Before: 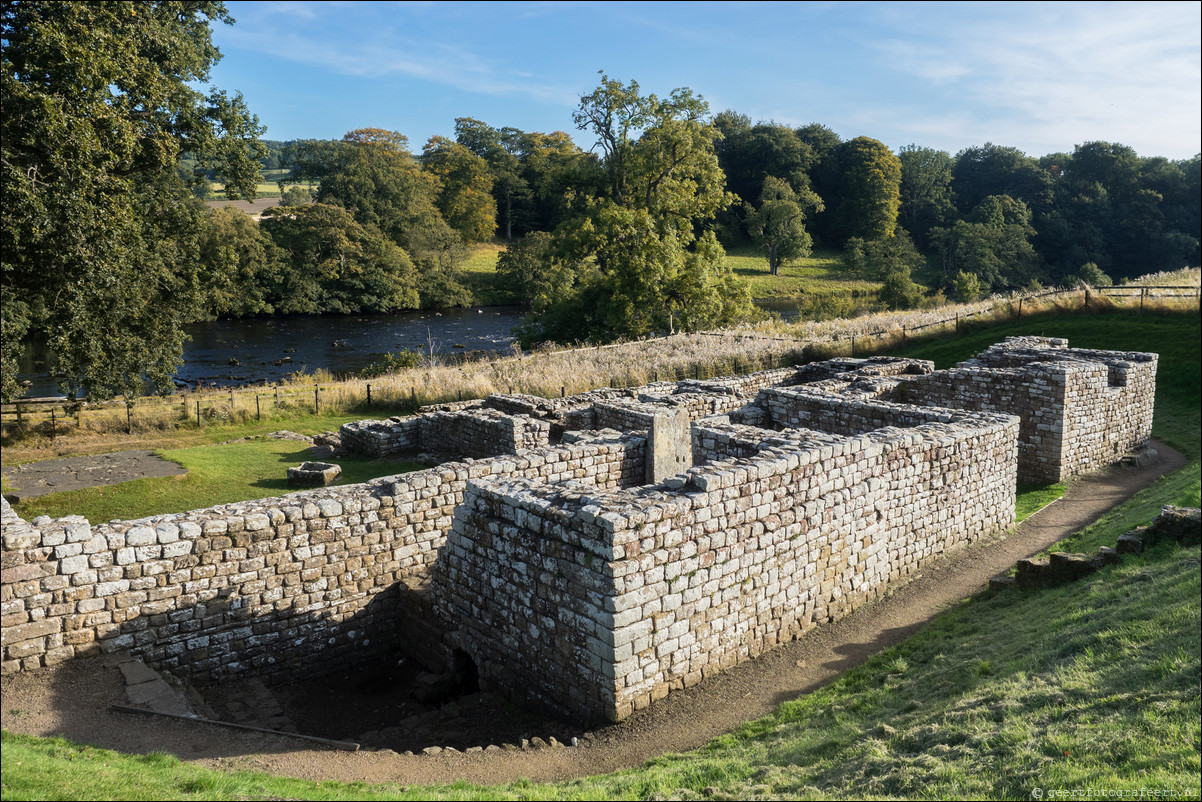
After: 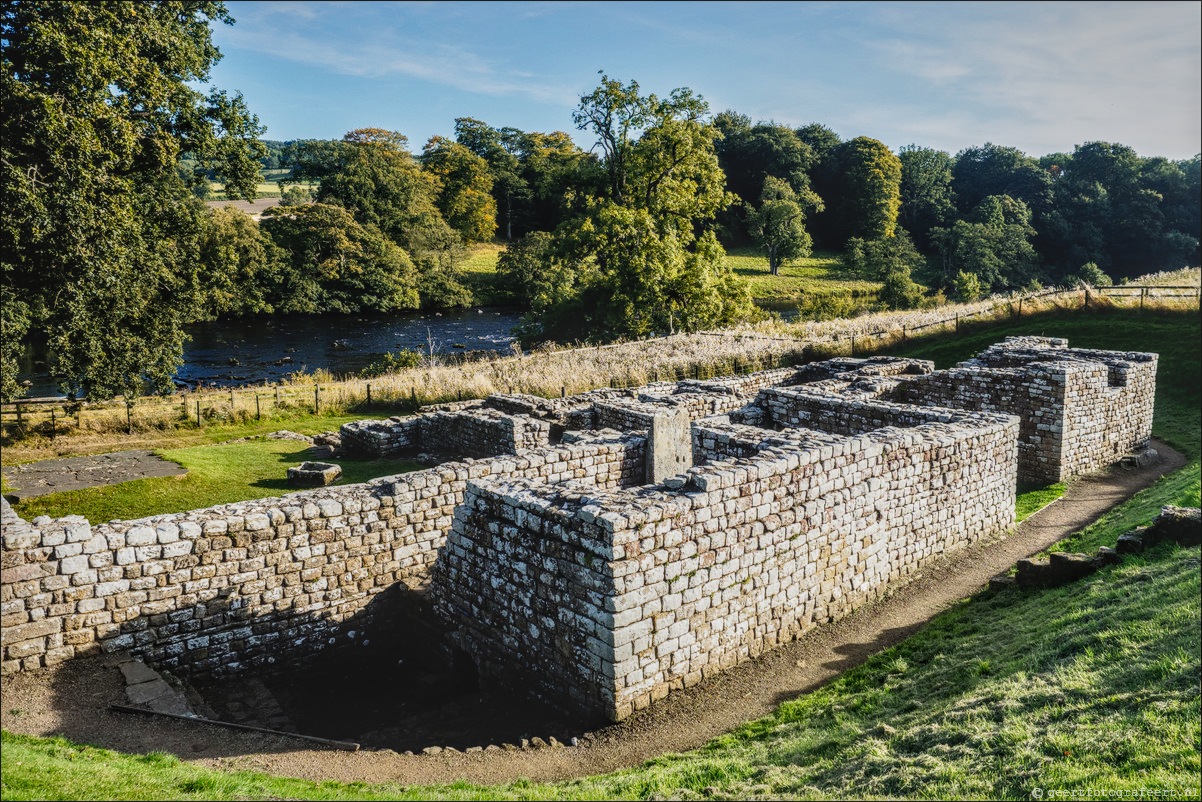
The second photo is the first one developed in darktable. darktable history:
tone curve: curves: ch0 [(0, 0.023) (0.104, 0.058) (0.21, 0.162) (0.469, 0.524) (0.579, 0.65) (0.725, 0.8) (0.858, 0.903) (1, 0.974)]; ch1 [(0, 0) (0.414, 0.395) (0.447, 0.447) (0.502, 0.501) (0.521, 0.512) (0.57, 0.563) (0.618, 0.61) (0.654, 0.642) (1, 1)]; ch2 [(0, 0) (0.356, 0.408) (0.437, 0.453) (0.492, 0.485) (0.524, 0.508) (0.566, 0.567) (0.595, 0.604) (1, 1)], preserve colors none
local contrast: highlights 0%, shadows 1%, detail 134%
